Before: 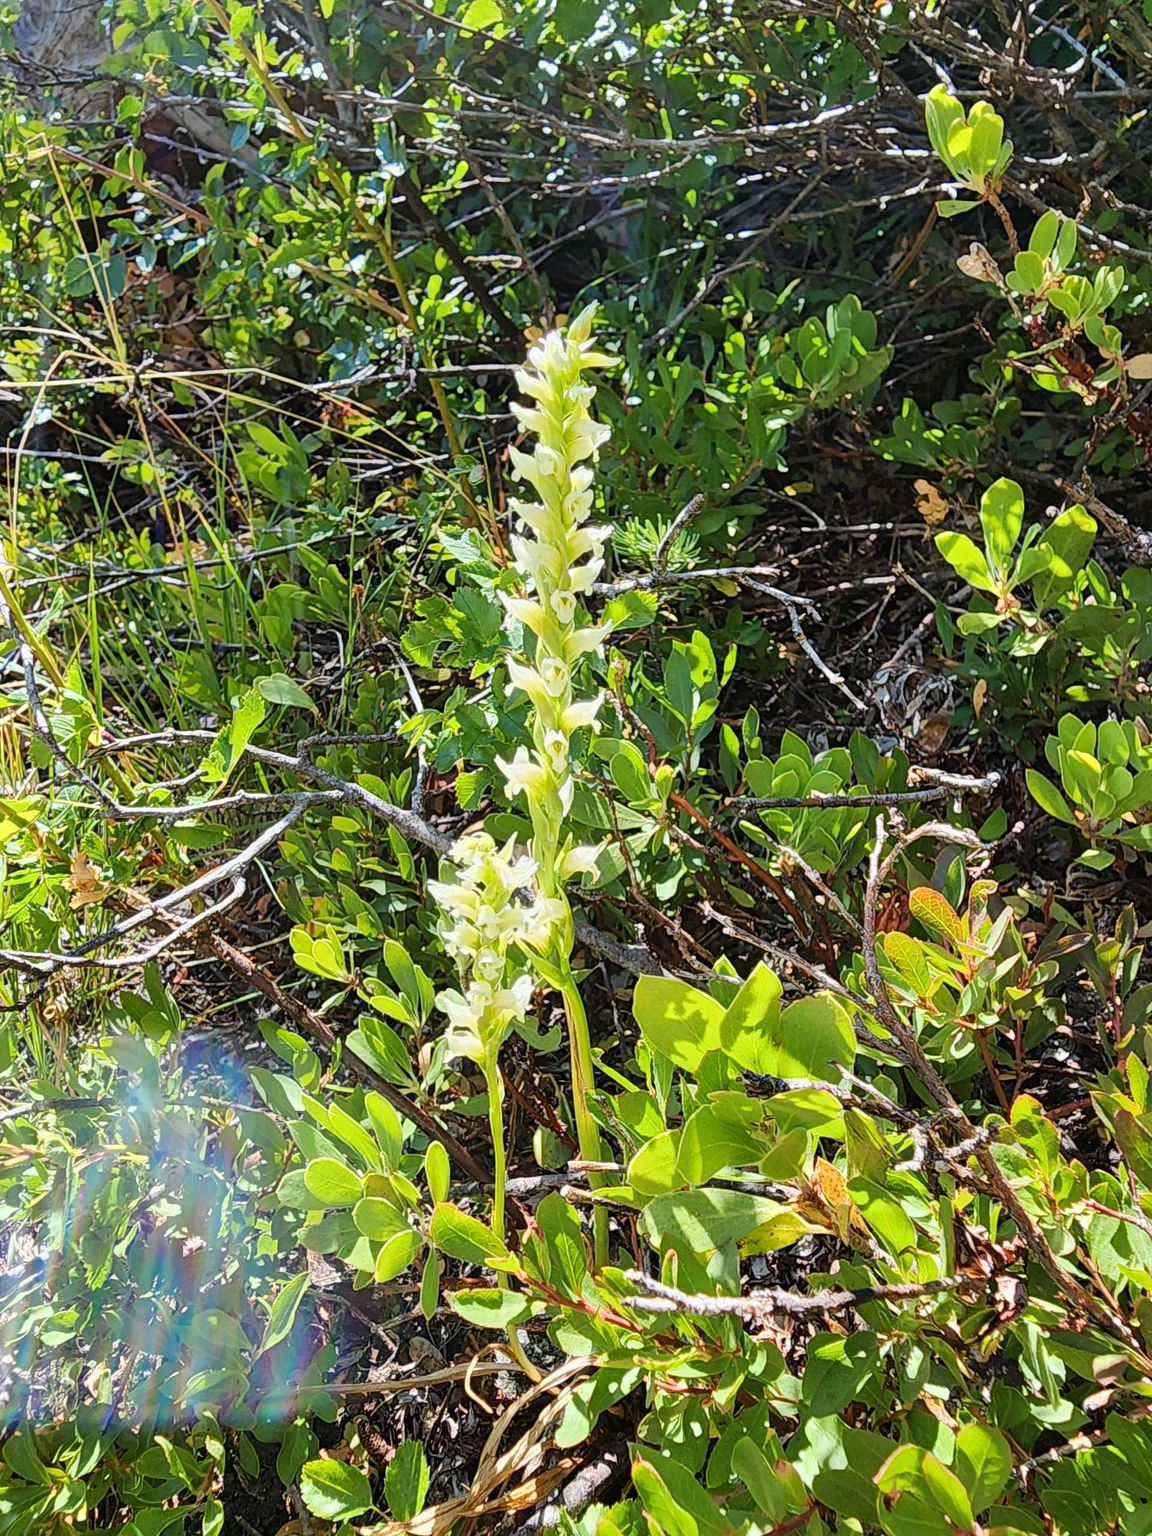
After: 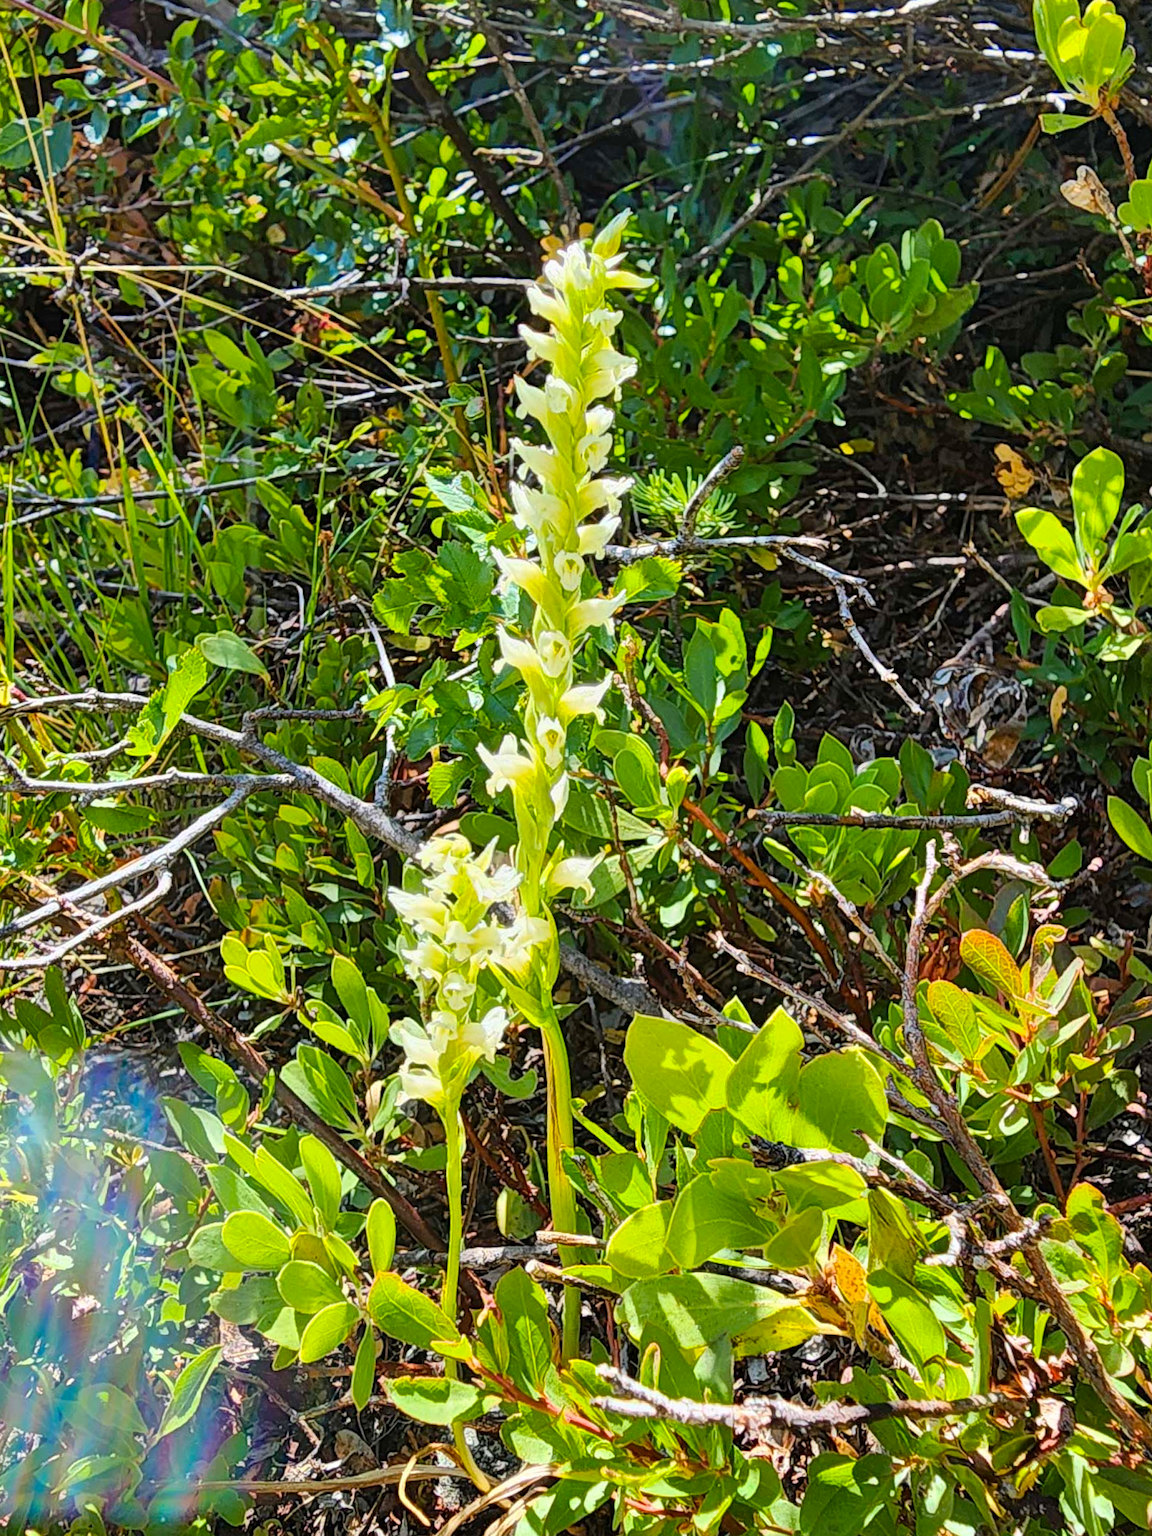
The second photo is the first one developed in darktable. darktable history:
color balance rgb: perceptual saturation grading › global saturation 20%, global vibrance 20%
crop and rotate: angle -3.27°, left 5.211%, top 5.211%, right 4.607%, bottom 4.607%
